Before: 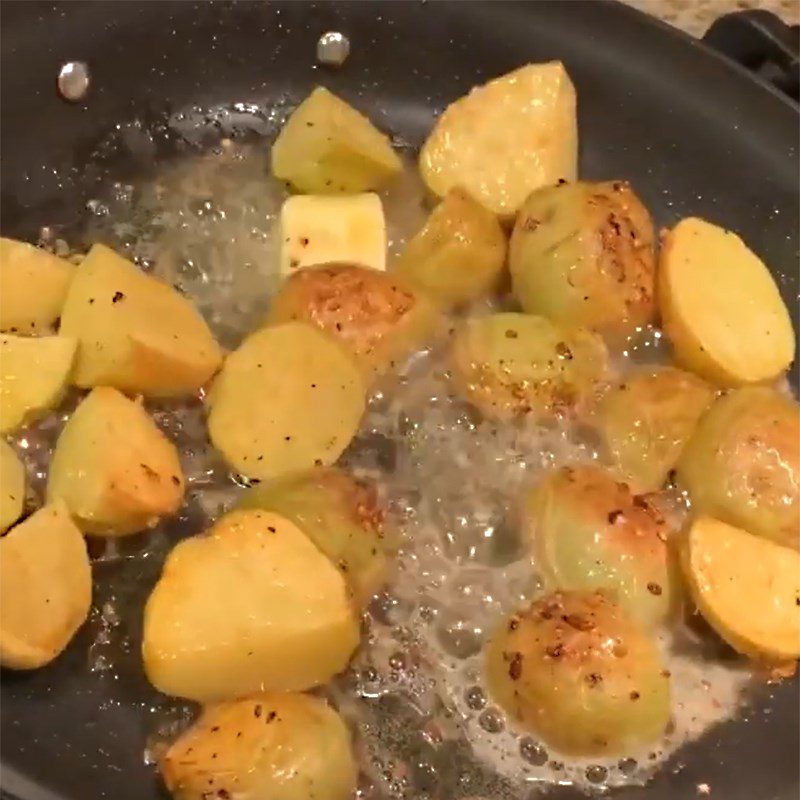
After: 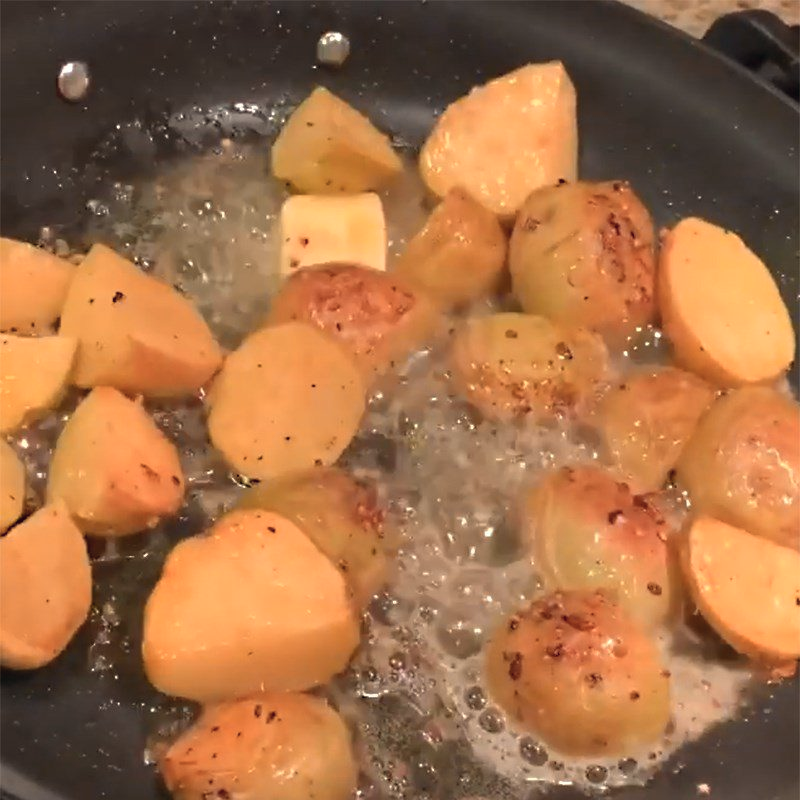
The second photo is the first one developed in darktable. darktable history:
color correction: highlights a* 0.207, highlights b* 2.7, shadows a* -0.874, shadows b* -4.78
color zones: curves: ch1 [(0, 0.469) (0.072, 0.457) (0.243, 0.494) (0.429, 0.5) (0.571, 0.5) (0.714, 0.5) (0.857, 0.5) (1, 0.469)]; ch2 [(0, 0.499) (0.143, 0.467) (0.242, 0.436) (0.429, 0.493) (0.571, 0.5) (0.714, 0.5) (0.857, 0.5) (1, 0.499)]
